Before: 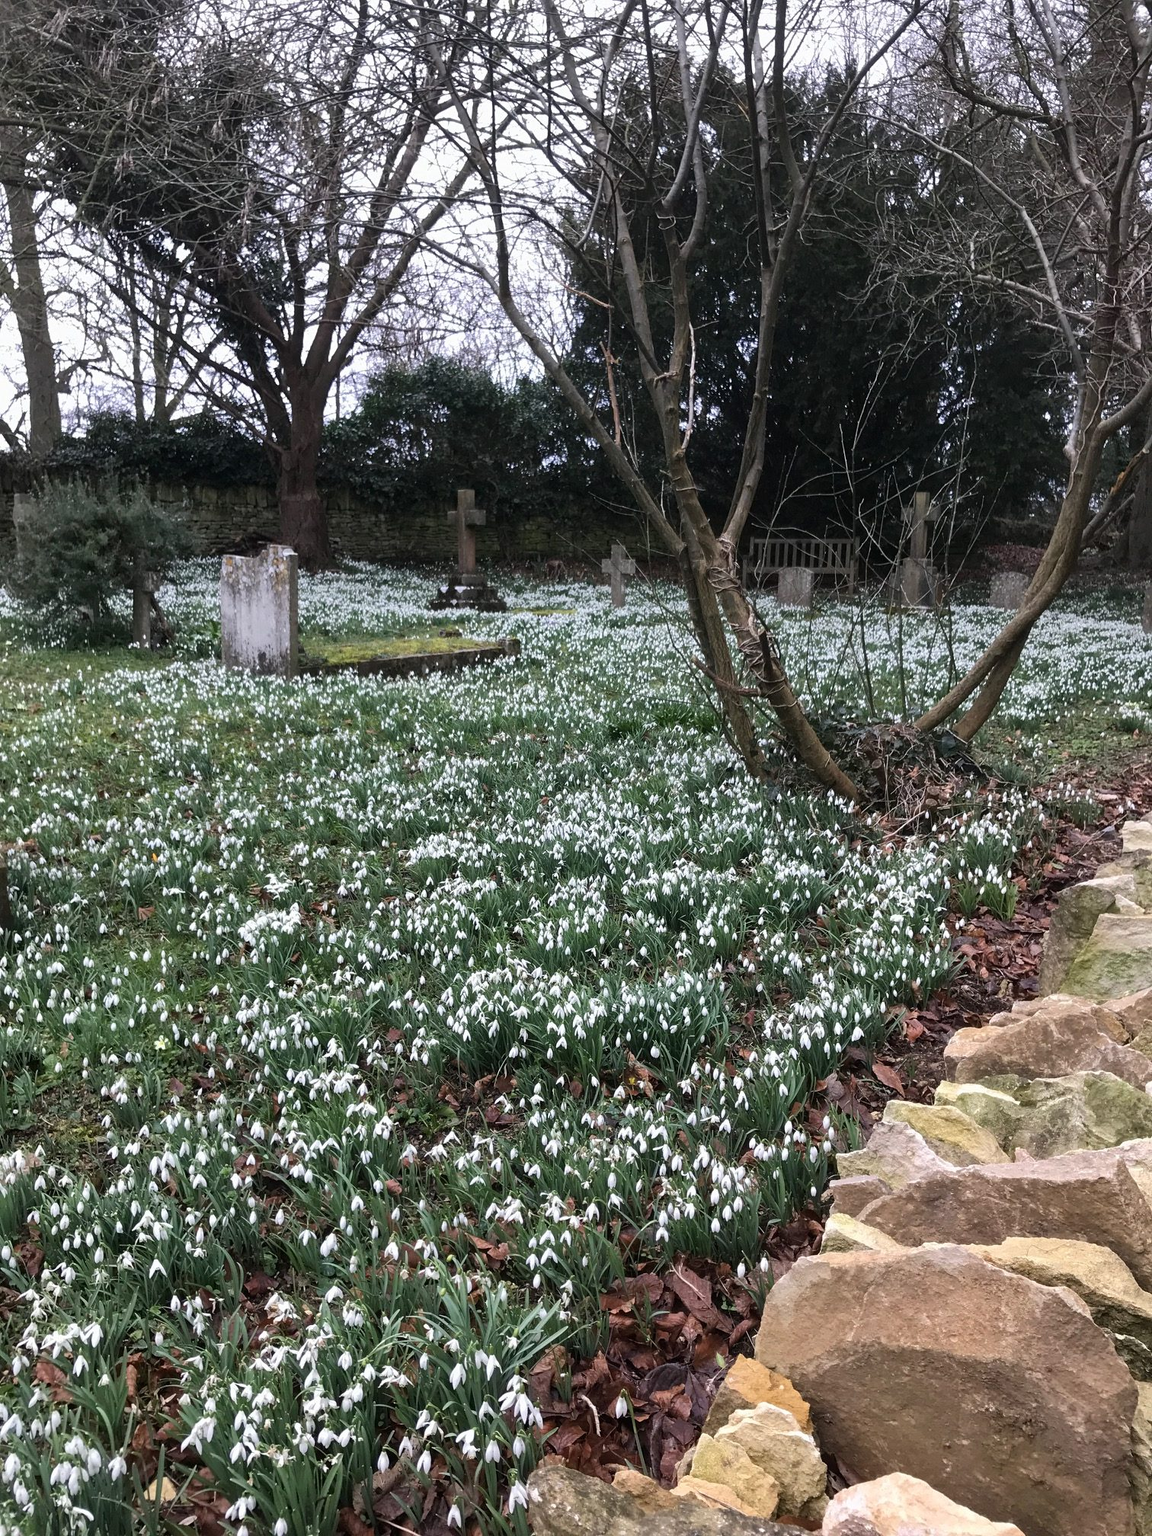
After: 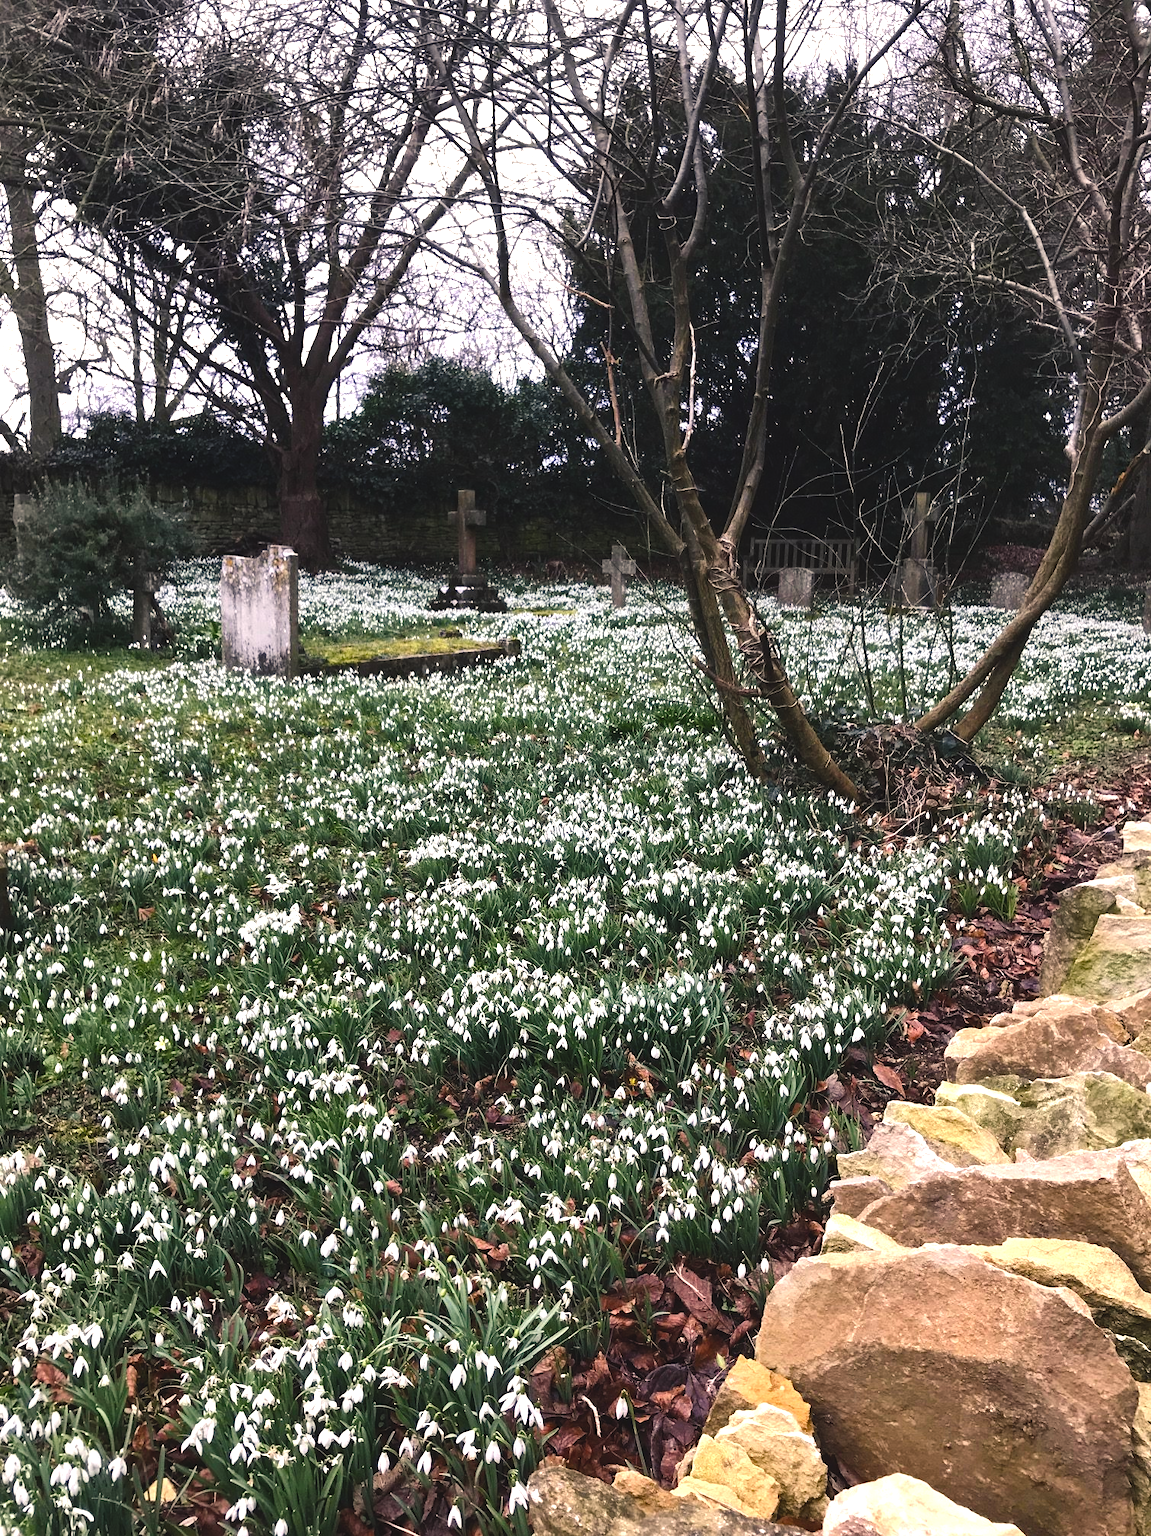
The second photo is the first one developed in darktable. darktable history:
tone equalizer: -8 EV -0.75 EV, -7 EV -0.7 EV, -6 EV -0.6 EV, -5 EV -0.4 EV, -3 EV 0.4 EV, -2 EV 0.6 EV, -1 EV 0.7 EV, +0 EV 0.75 EV, edges refinement/feathering 500, mask exposure compensation -1.57 EV, preserve details no
color balance rgb: shadows lift › chroma 2%, shadows lift › hue 247.2°, power › chroma 0.3%, power › hue 25.2°, highlights gain › chroma 3%, highlights gain › hue 60°, global offset › luminance 0.75%, perceptual saturation grading › global saturation 20%, perceptual saturation grading › highlights -20%, perceptual saturation grading › shadows 30%, global vibrance 20%
